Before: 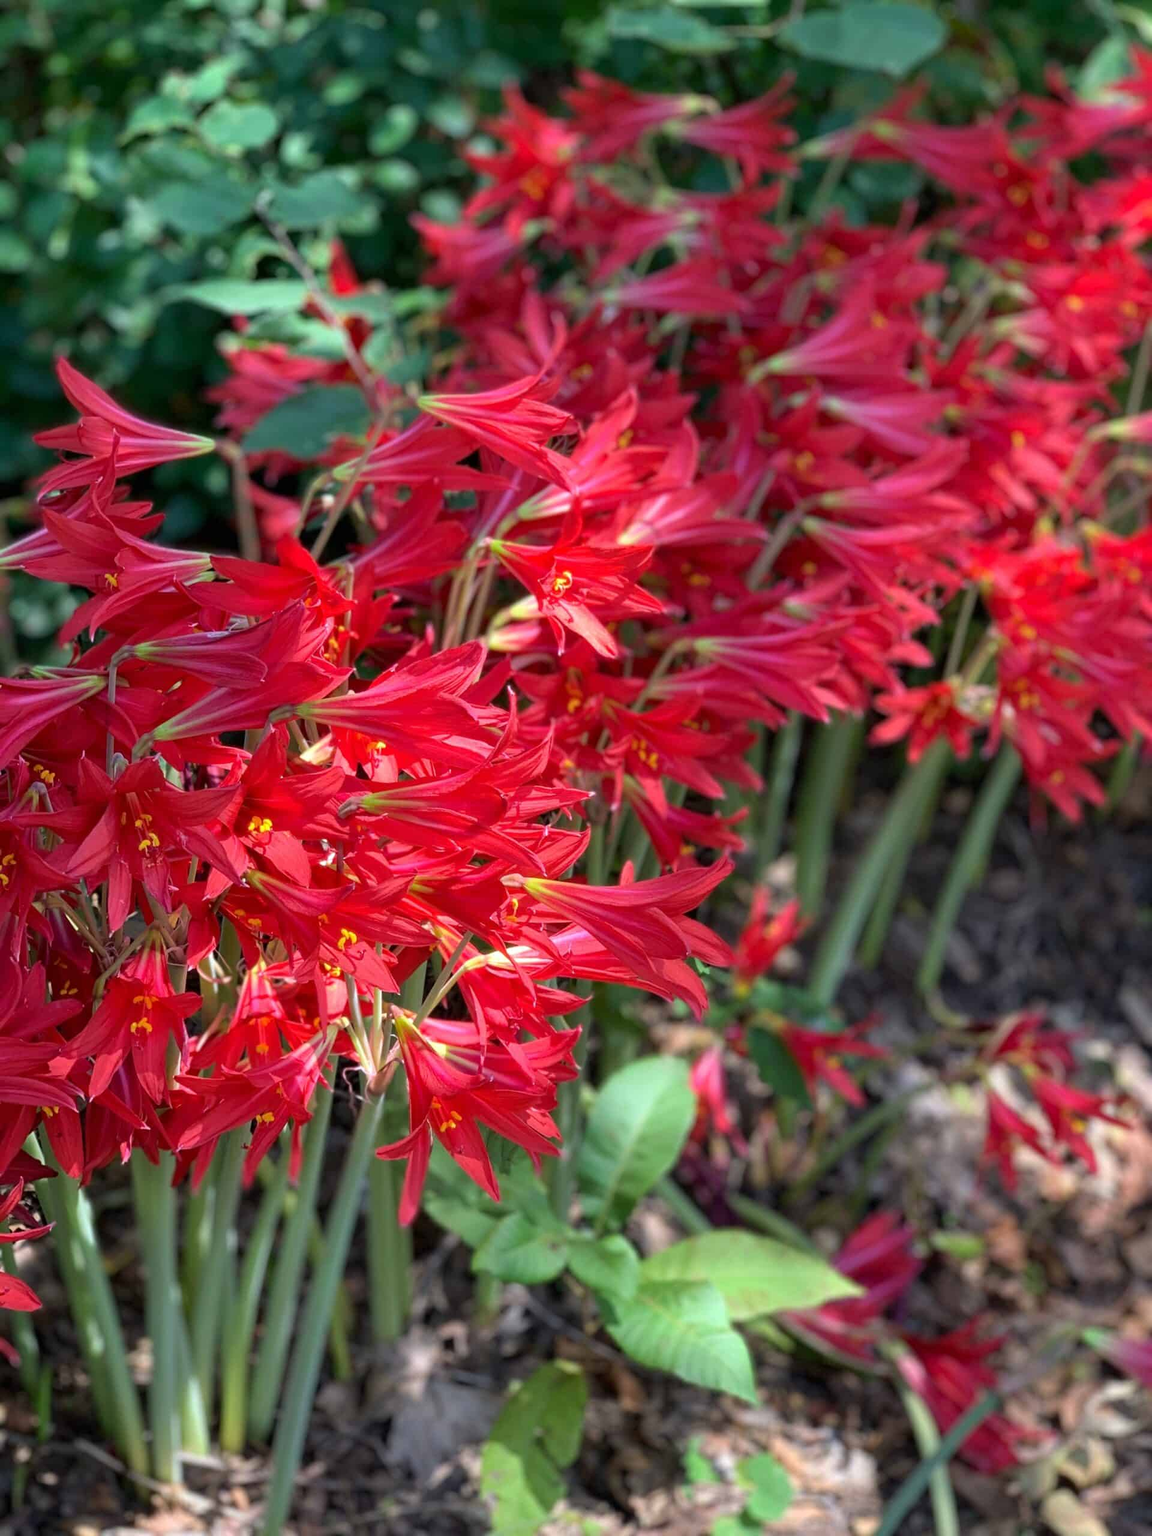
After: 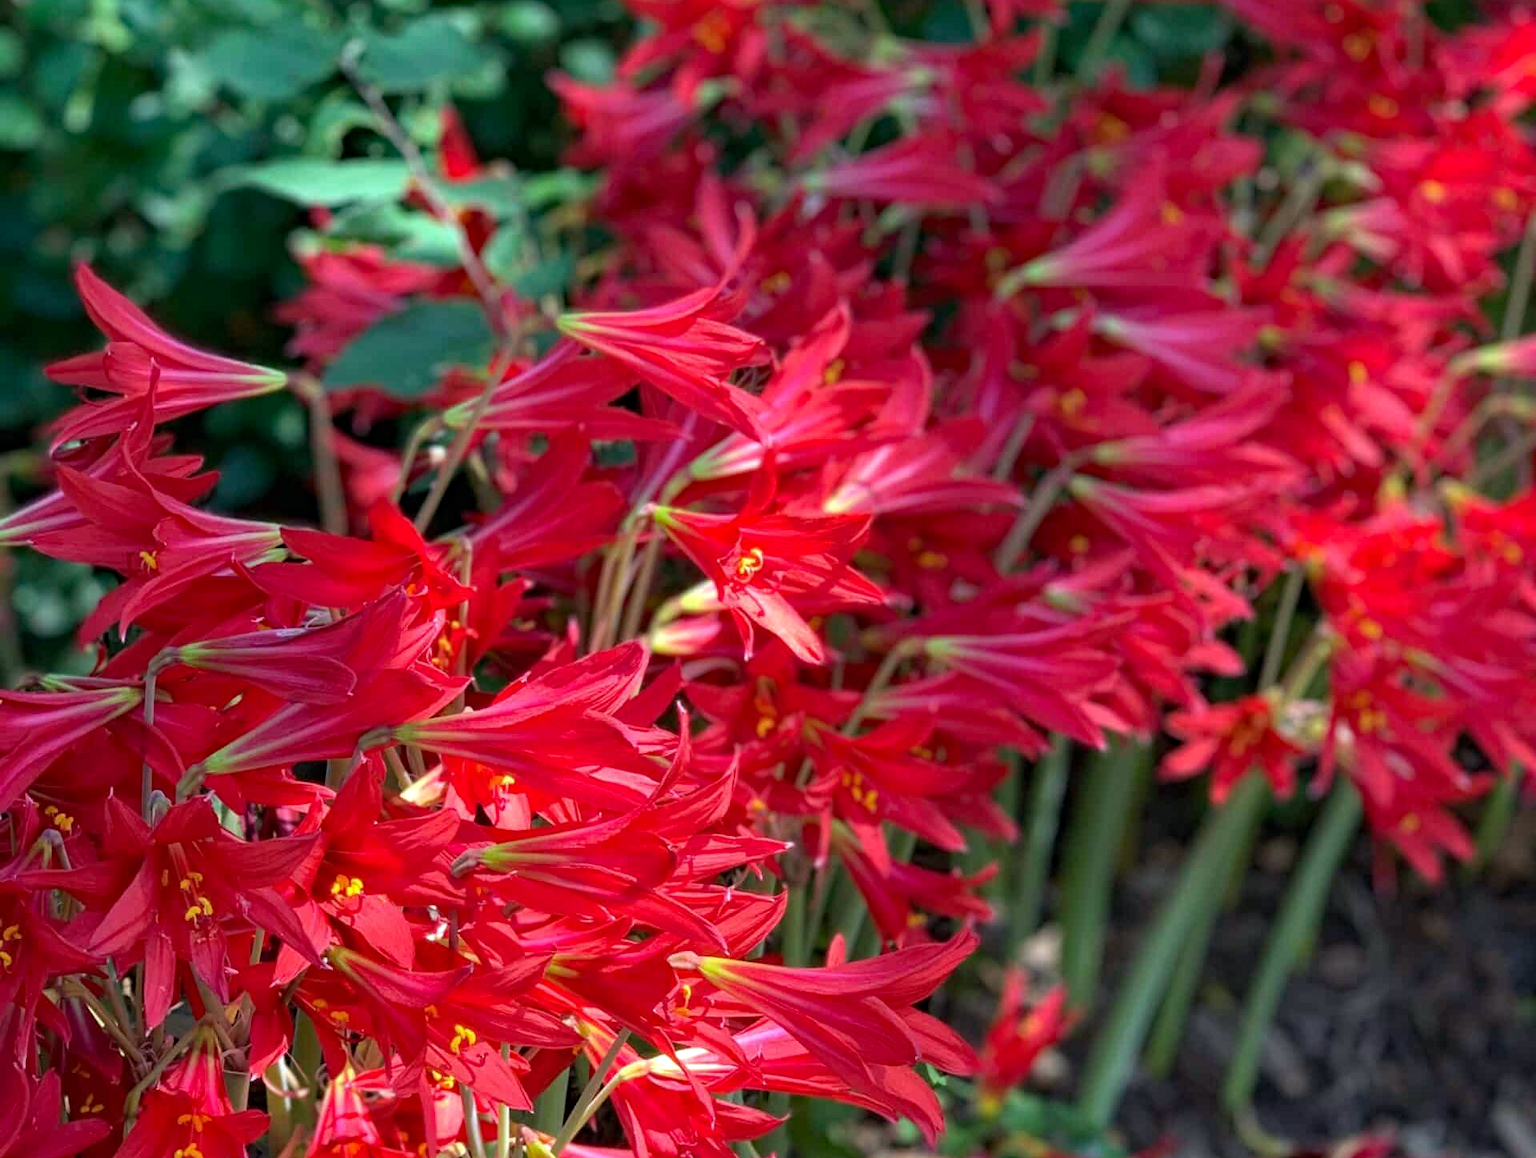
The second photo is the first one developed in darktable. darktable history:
crop and rotate: top 10.449%, bottom 32.981%
haze removal: compatibility mode true, adaptive false
